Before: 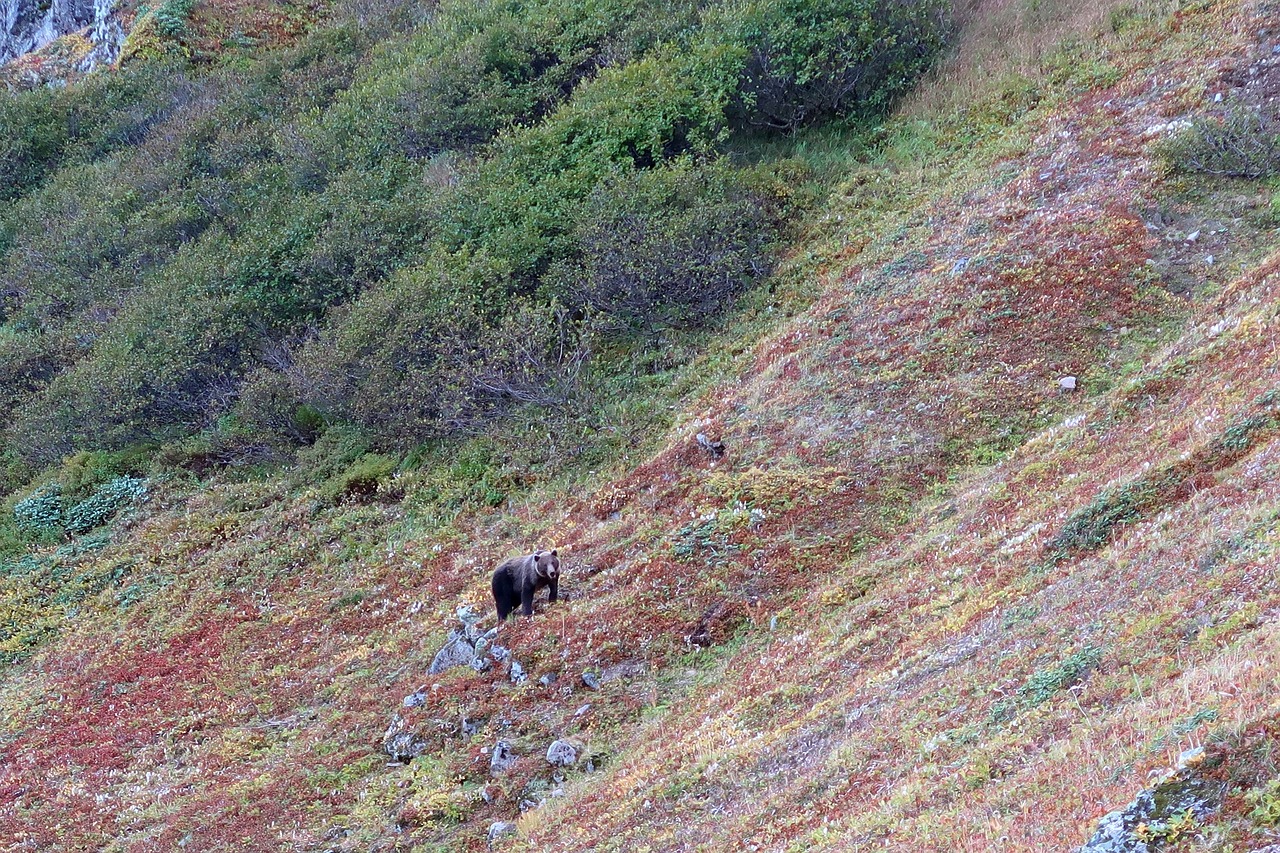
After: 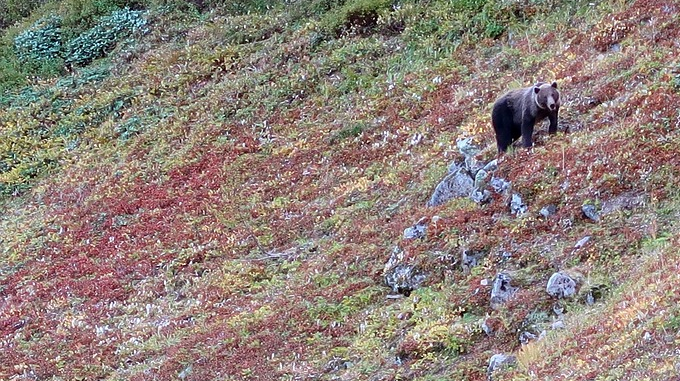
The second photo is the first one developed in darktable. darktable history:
crop and rotate: top 55.08%, right 46.809%, bottom 0.214%
